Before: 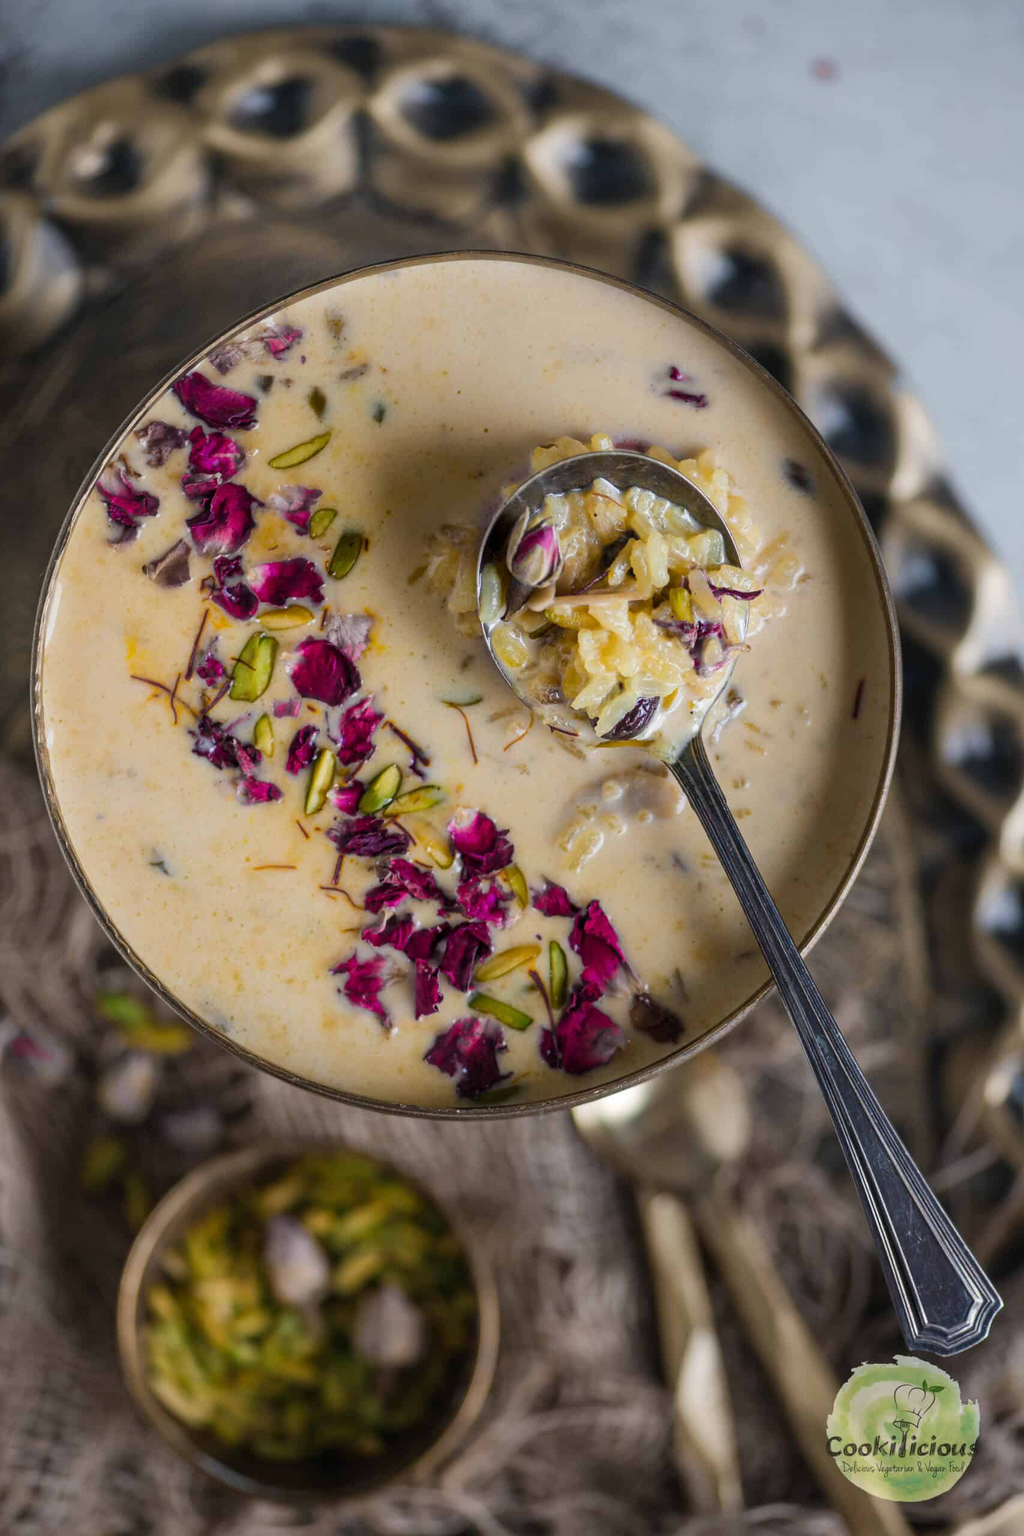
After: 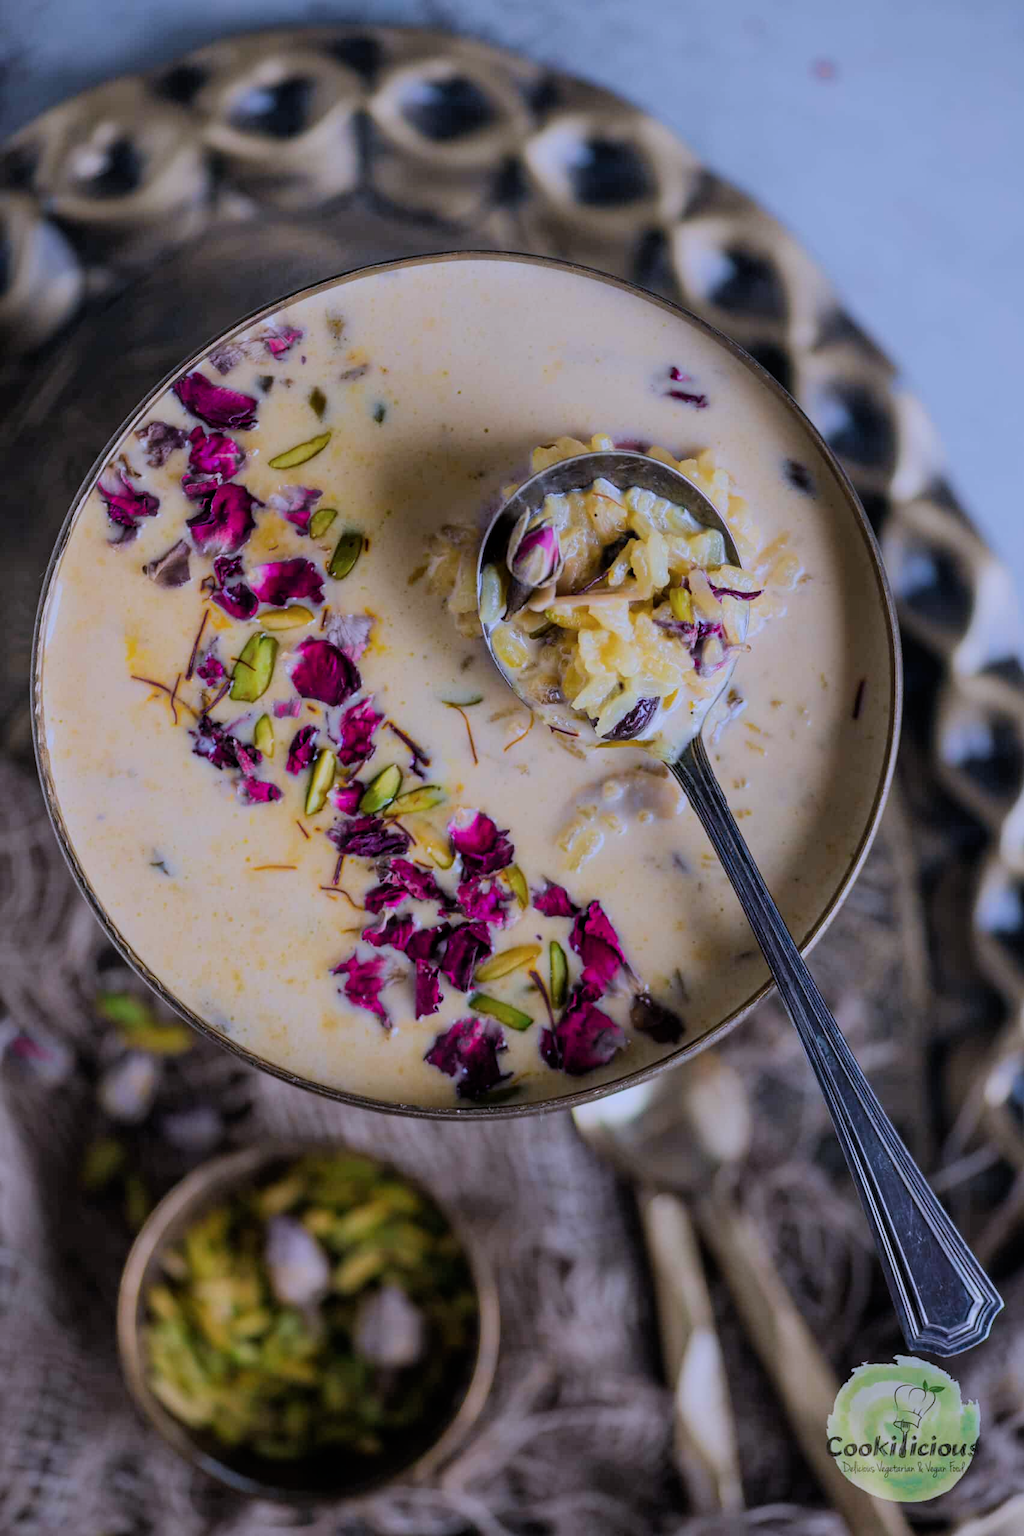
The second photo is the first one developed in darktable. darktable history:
color calibration: illuminant as shot in camera, x 0.377, y 0.392, temperature 4169.3 K, saturation algorithm version 1 (2020)
filmic rgb: black relative exposure -7.48 EV, white relative exposure 4.83 EV, hardness 3.4, color science v6 (2022)
contrast brightness saturation: saturation 0.13
